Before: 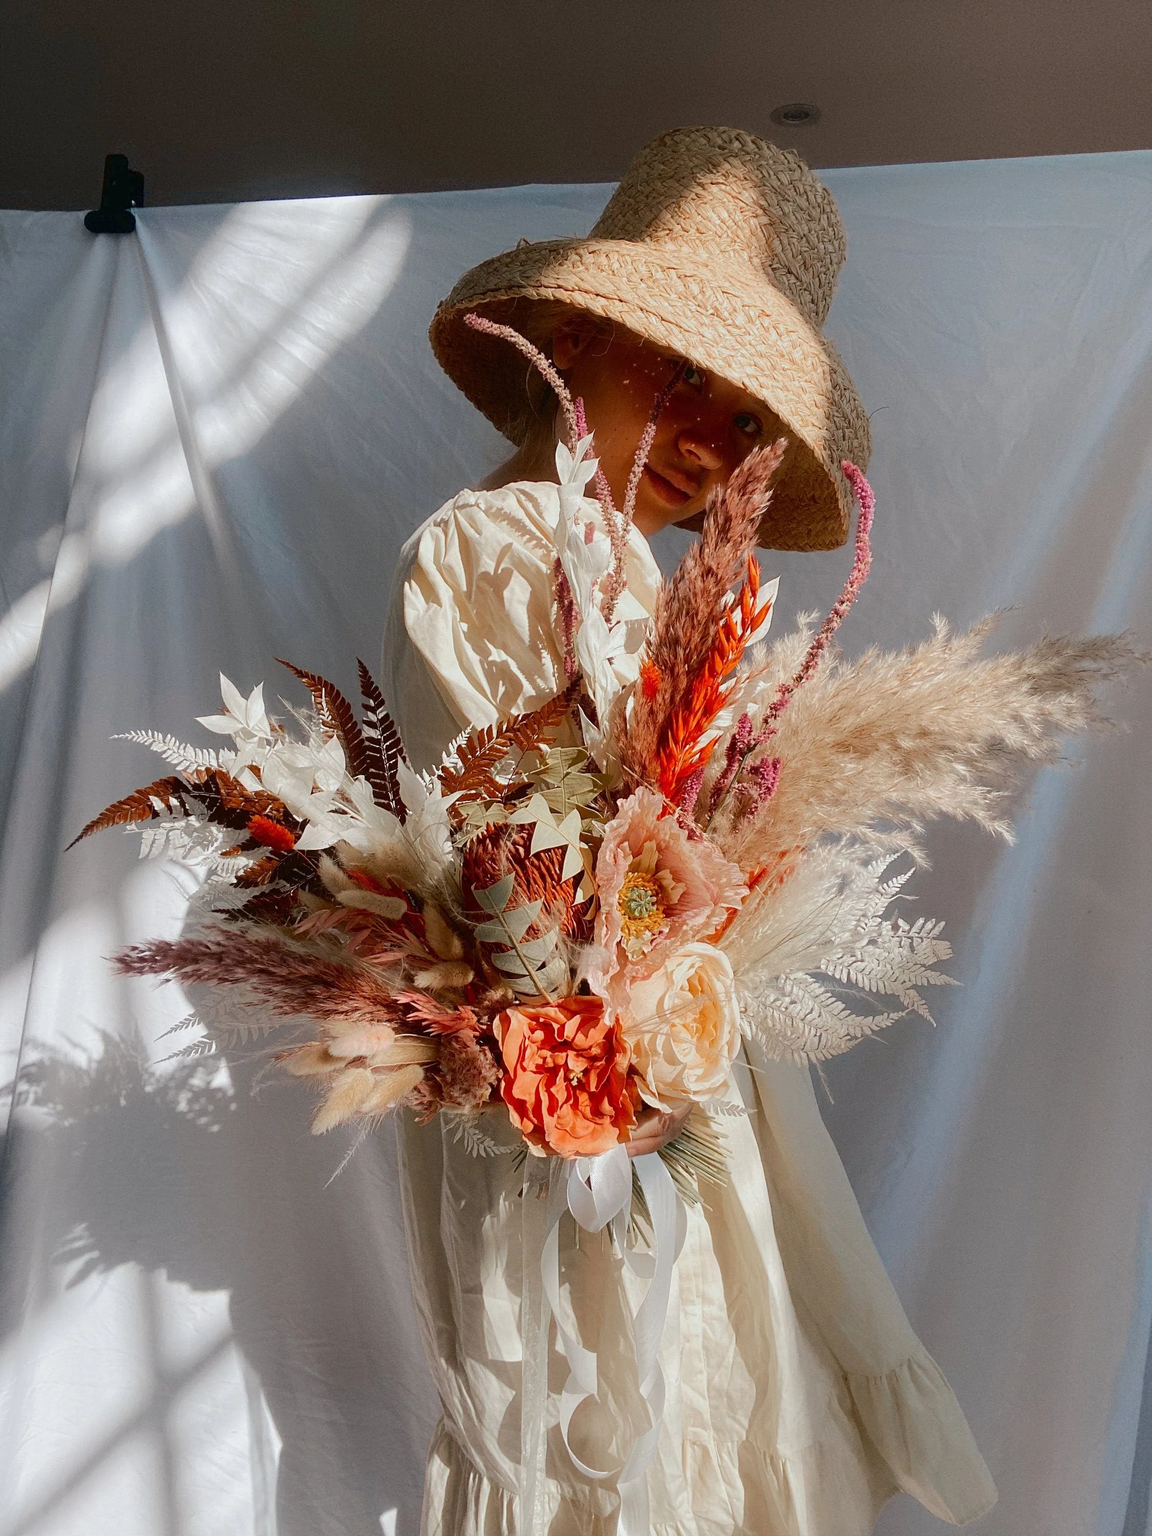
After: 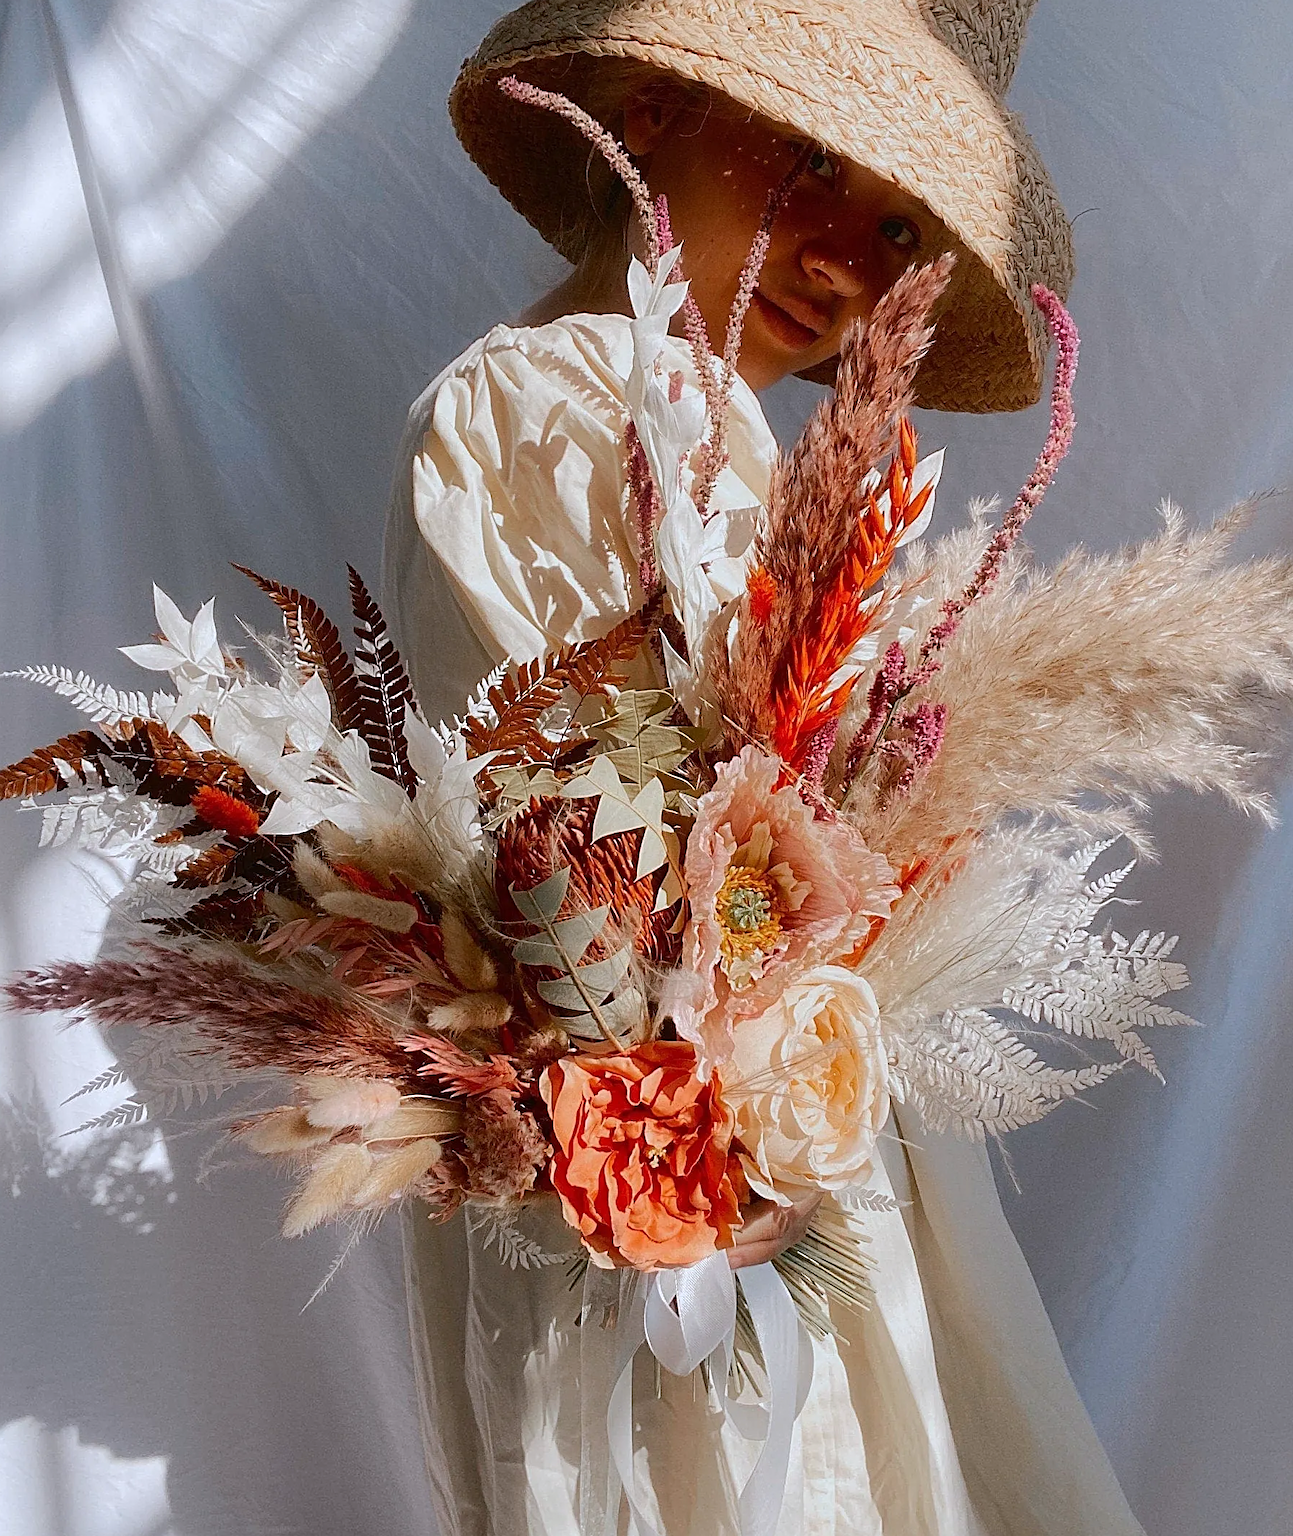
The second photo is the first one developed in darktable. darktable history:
crop: left 9.712%, top 16.928%, right 10.845%, bottom 12.332%
white balance: red 0.984, blue 1.059
sharpen: on, module defaults
